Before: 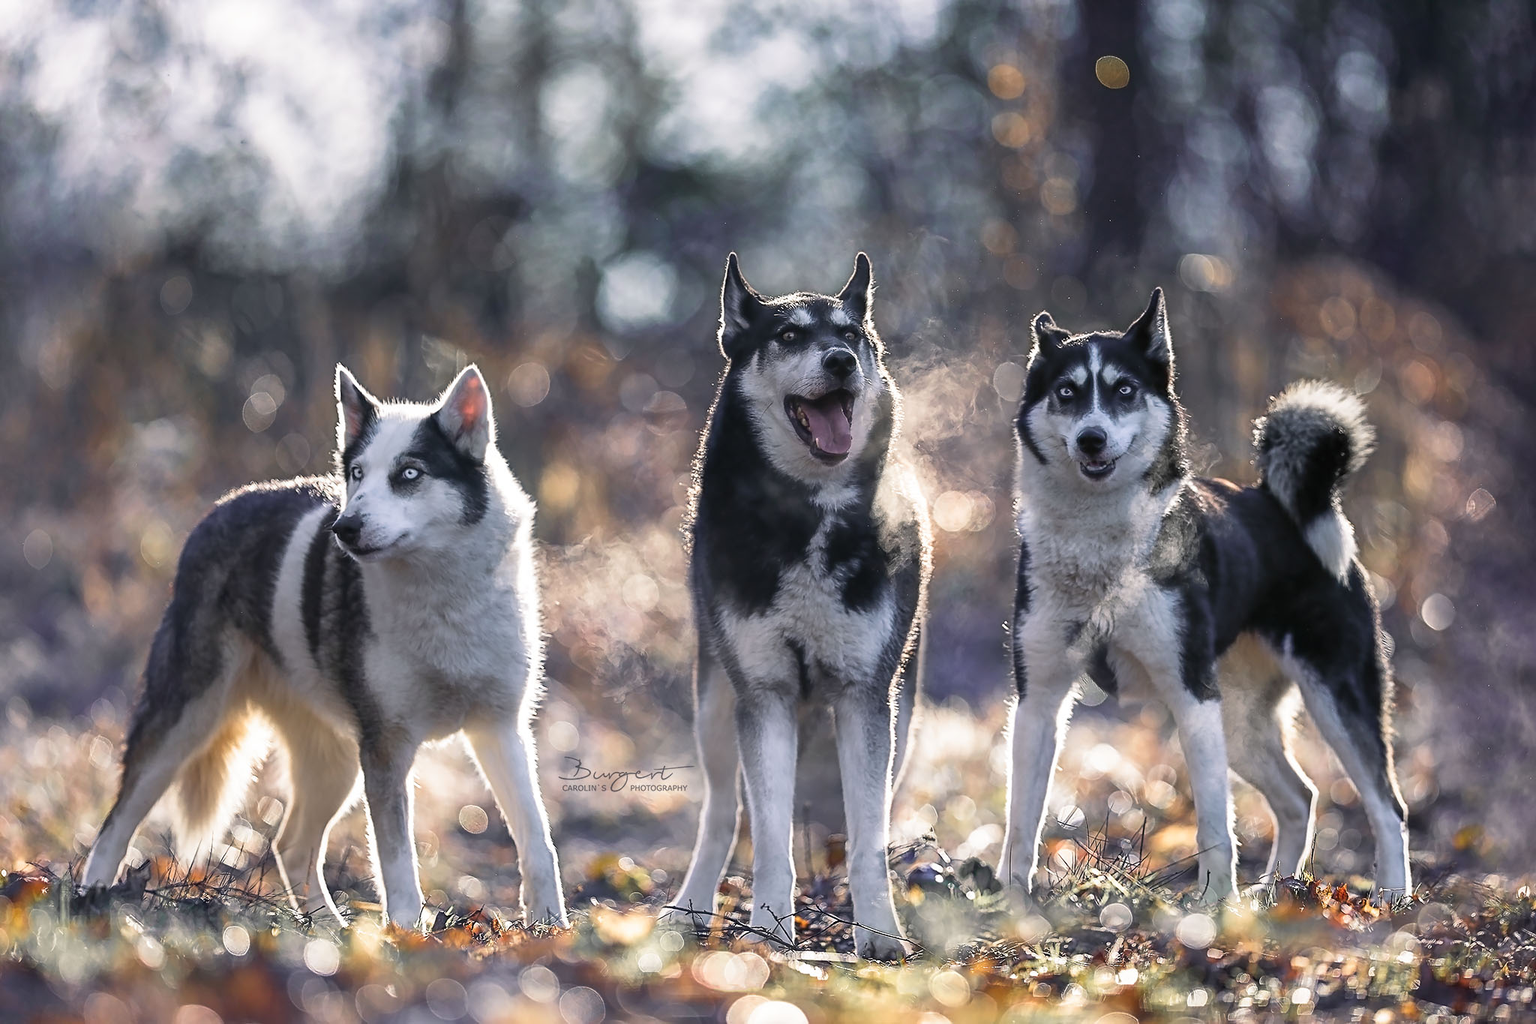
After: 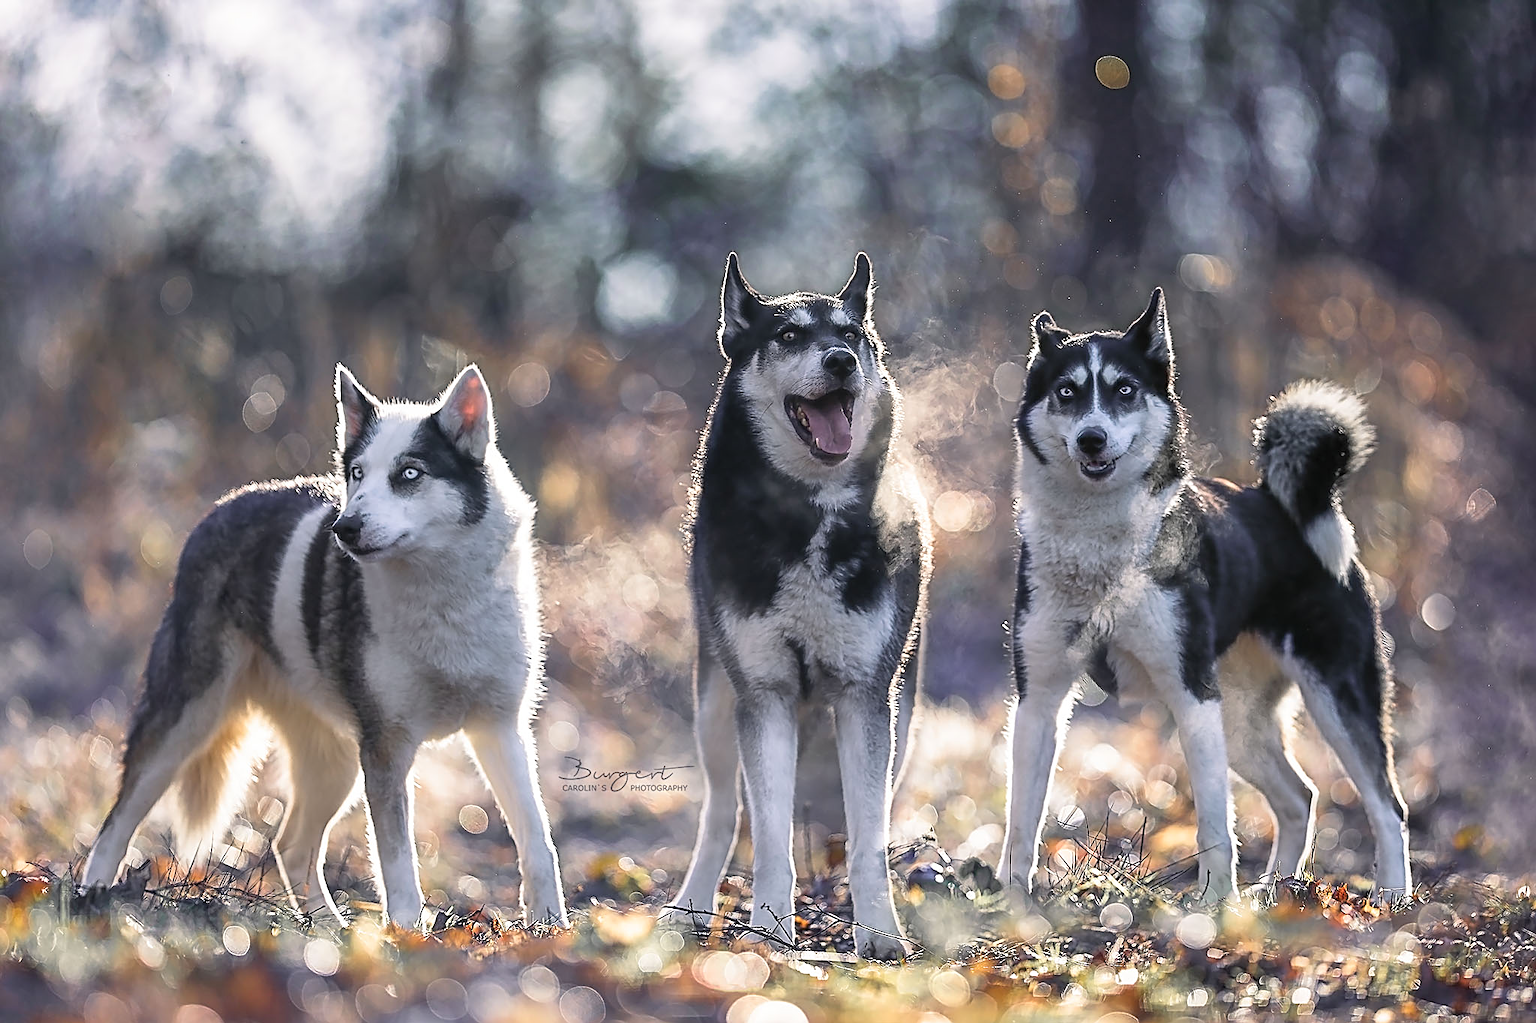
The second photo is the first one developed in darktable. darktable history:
levels: mode automatic, levels [0, 0.498, 1]
contrast brightness saturation: contrast 0.045, brightness 0.061, saturation 0.014
sharpen: on, module defaults
